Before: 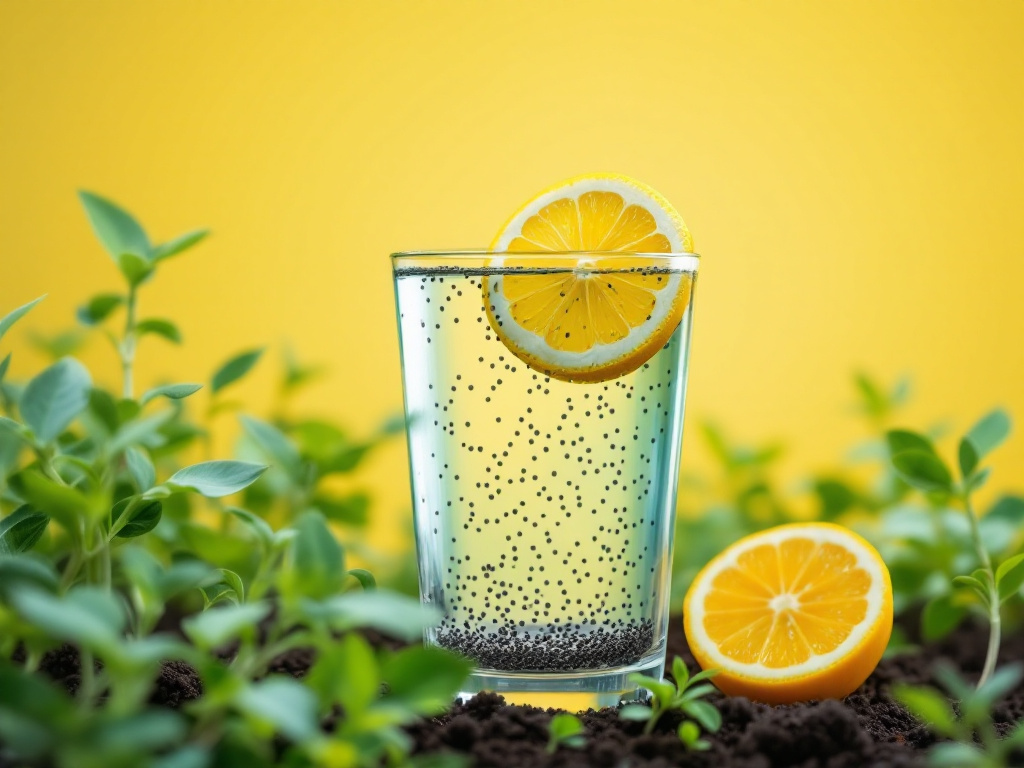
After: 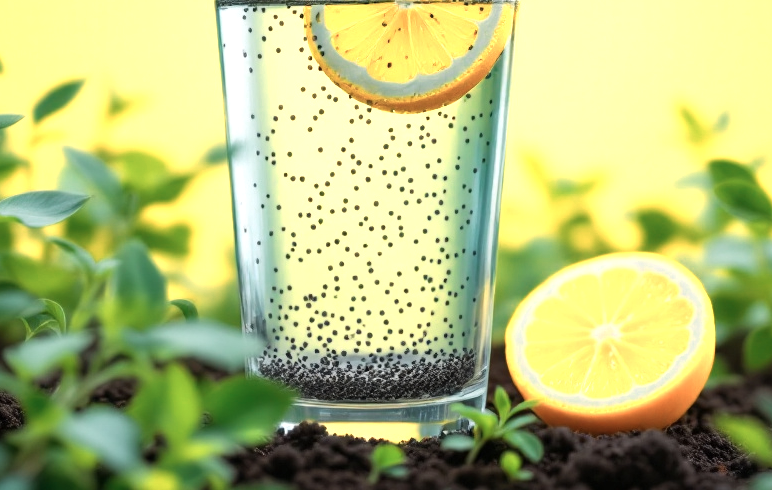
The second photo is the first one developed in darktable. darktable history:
color zones: curves: ch0 [(0.018, 0.548) (0.224, 0.64) (0.425, 0.447) (0.675, 0.575) (0.732, 0.579)]; ch1 [(0.066, 0.487) (0.25, 0.5) (0.404, 0.43) (0.75, 0.421) (0.956, 0.421)]; ch2 [(0.044, 0.561) (0.215, 0.465) (0.399, 0.544) (0.465, 0.548) (0.614, 0.447) (0.724, 0.43) (0.882, 0.623) (0.956, 0.632)]
exposure: exposure 0.128 EV, compensate exposure bias true, compensate highlight preservation false
crop and rotate: left 17.429%, top 35.169%, right 7.146%, bottom 0.947%
